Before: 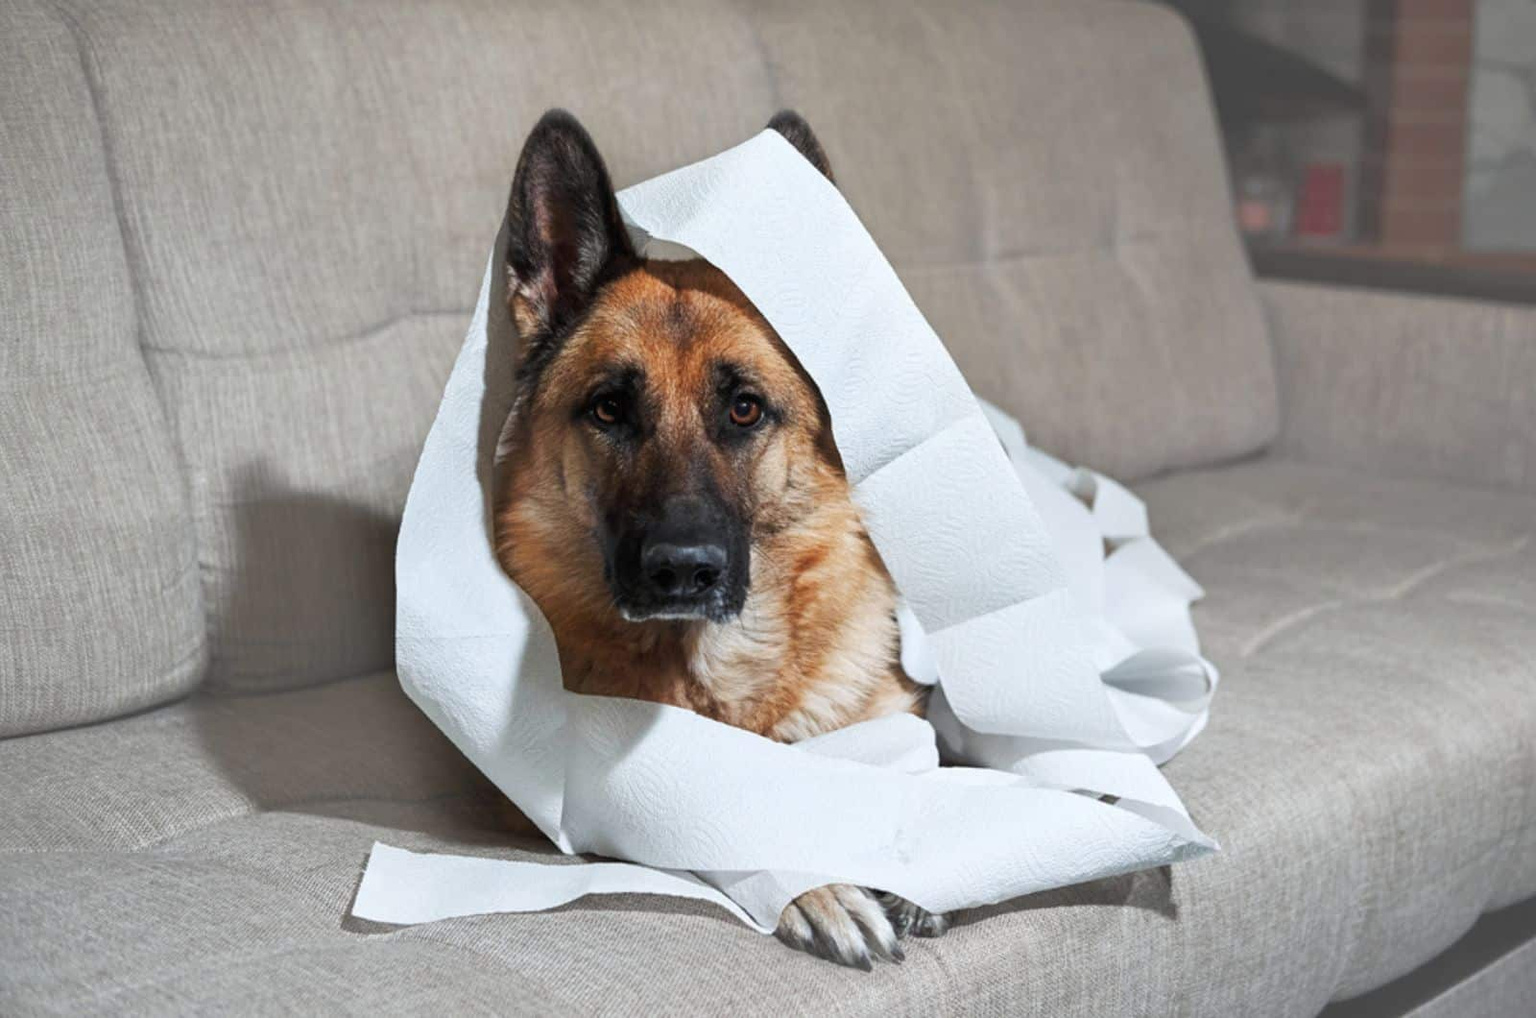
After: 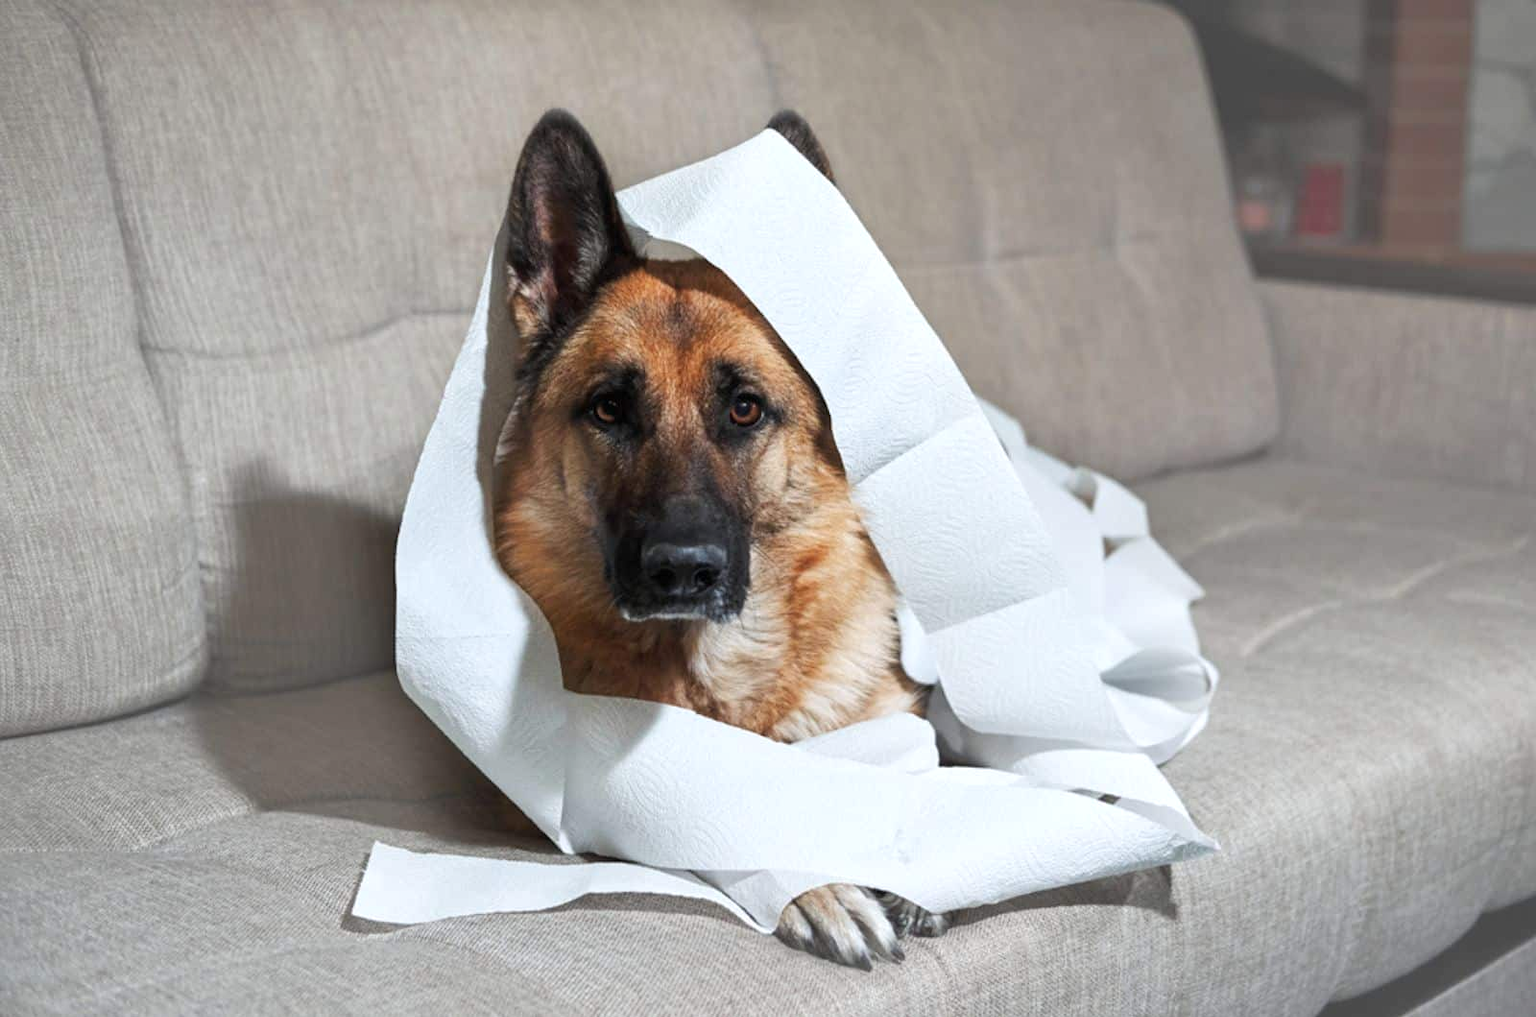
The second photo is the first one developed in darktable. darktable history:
exposure: exposure 0.133 EV, compensate highlight preservation false
